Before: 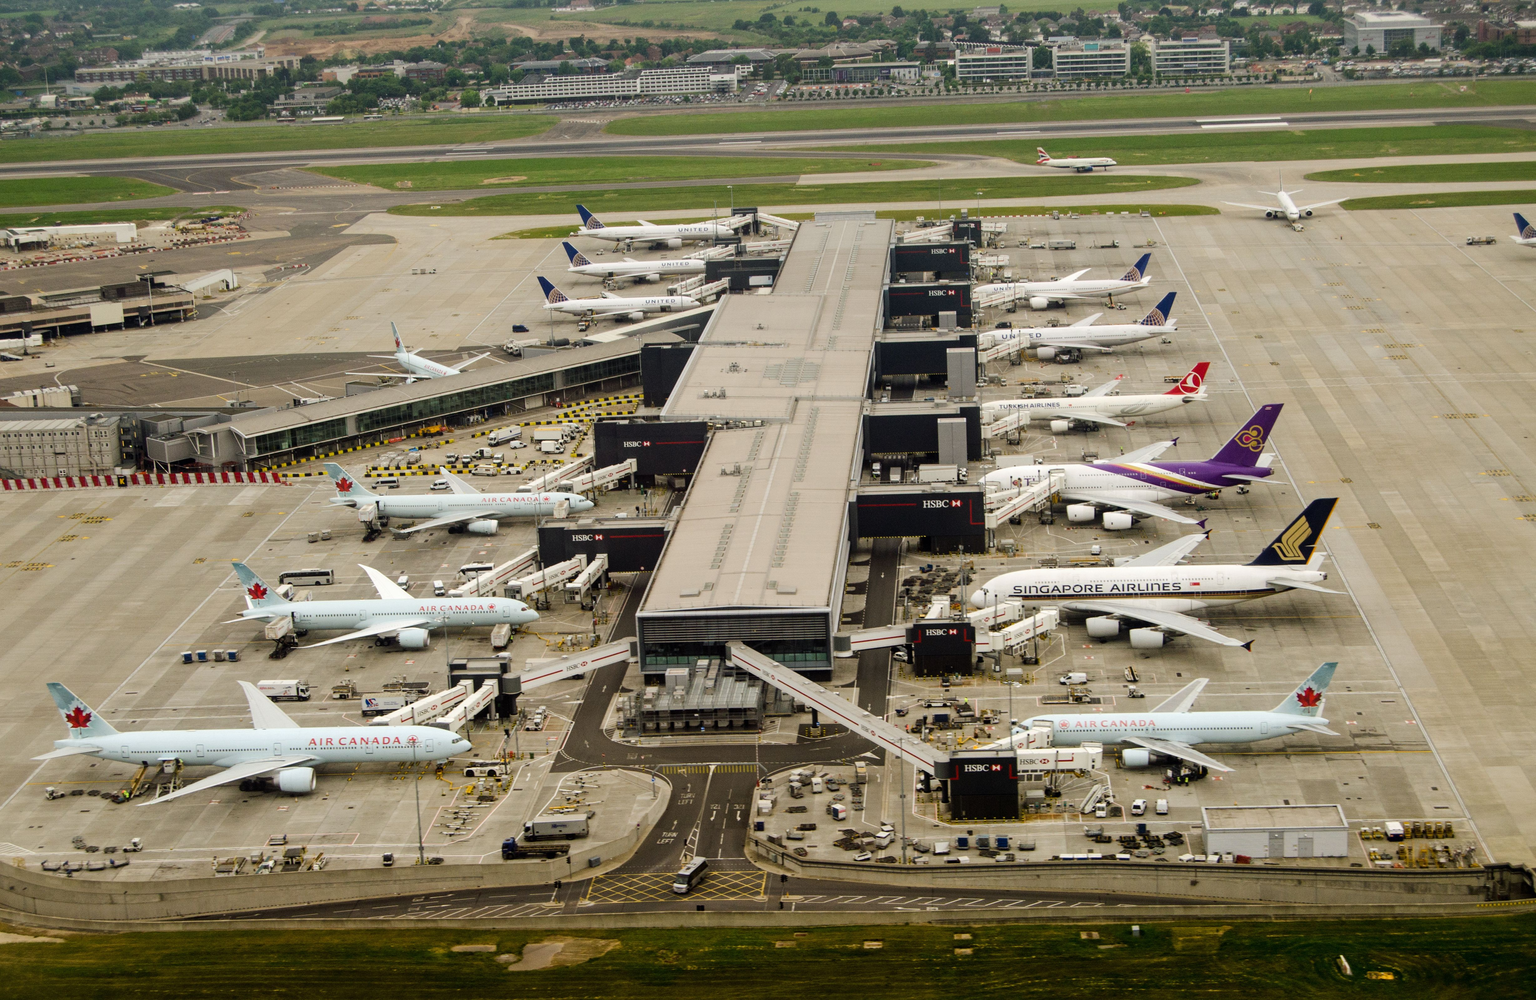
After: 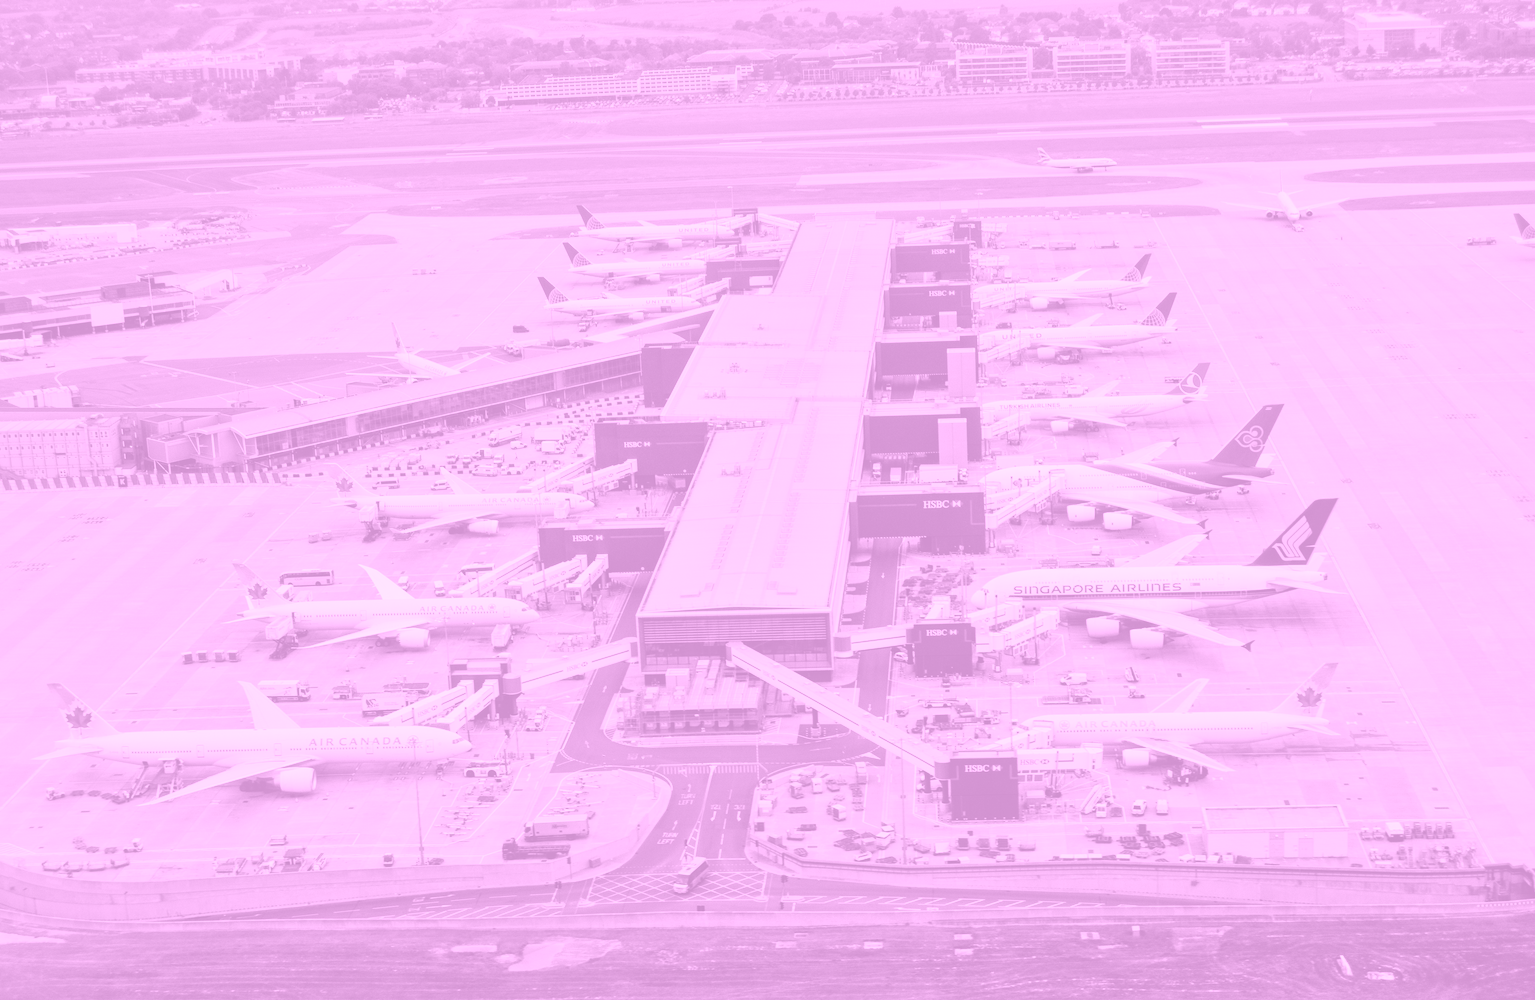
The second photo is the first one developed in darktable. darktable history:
colorize: hue 331.2°, saturation 75%, source mix 30.28%, lightness 70.52%, version 1
shadows and highlights: shadows color adjustment 97.66%, soften with gaussian
